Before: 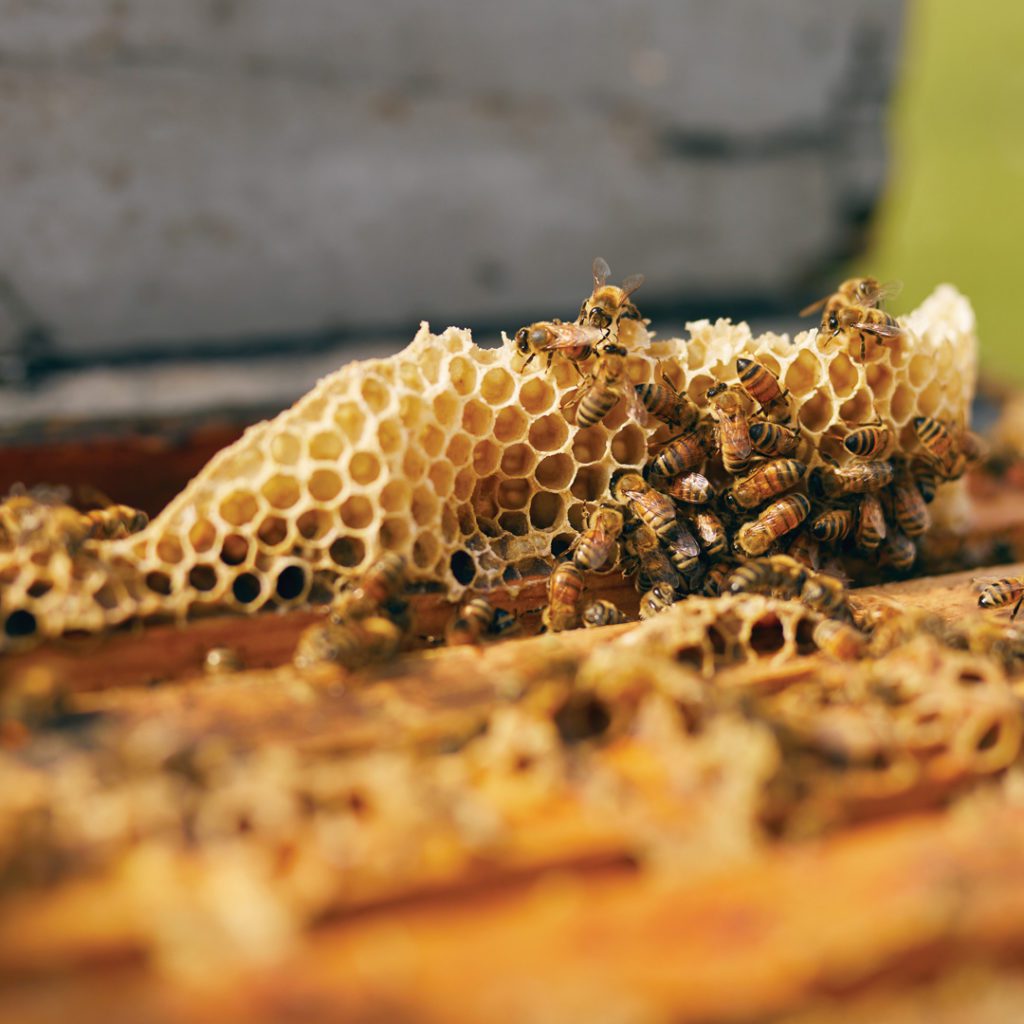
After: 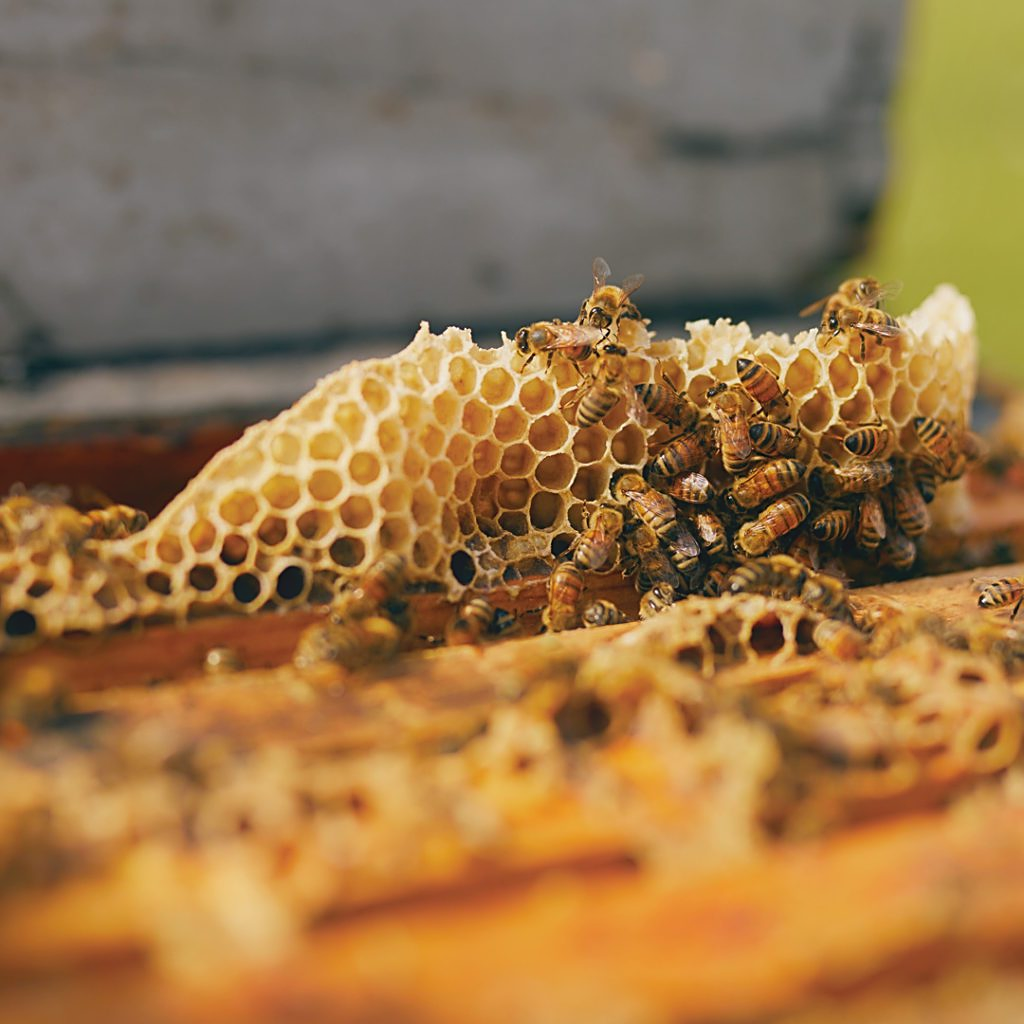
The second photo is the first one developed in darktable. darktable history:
sharpen: on, module defaults
contrast equalizer: y [[0.46, 0.454, 0.451, 0.451, 0.455, 0.46], [0.5 ×6], [0.5 ×6], [0 ×6], [0 ×6]]
